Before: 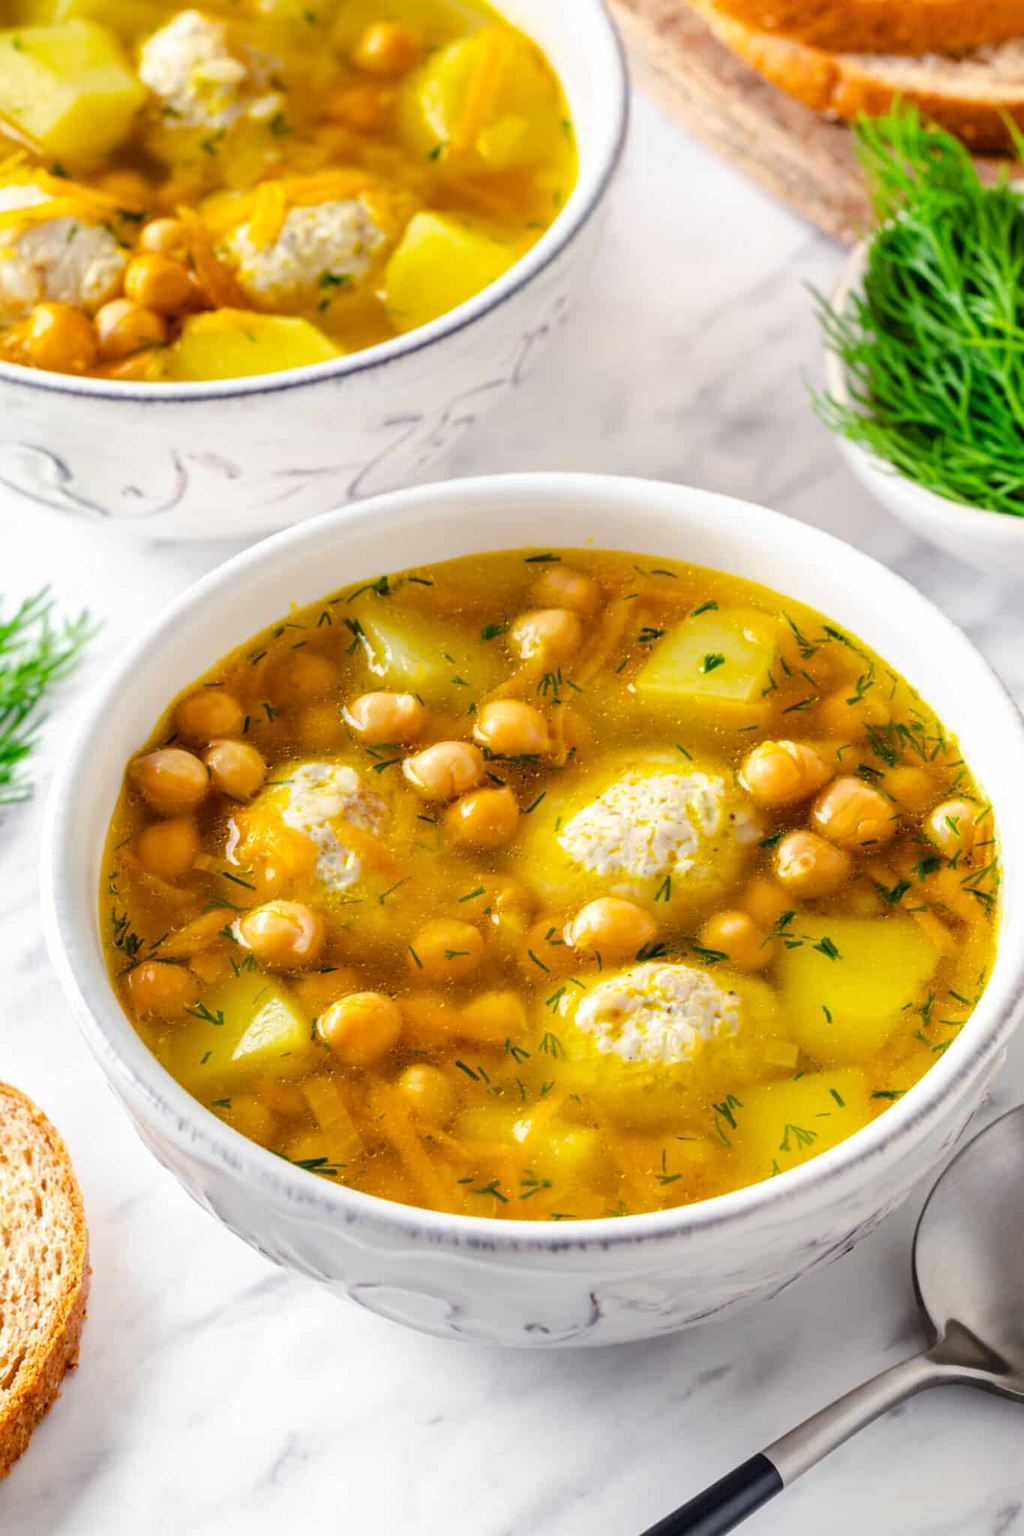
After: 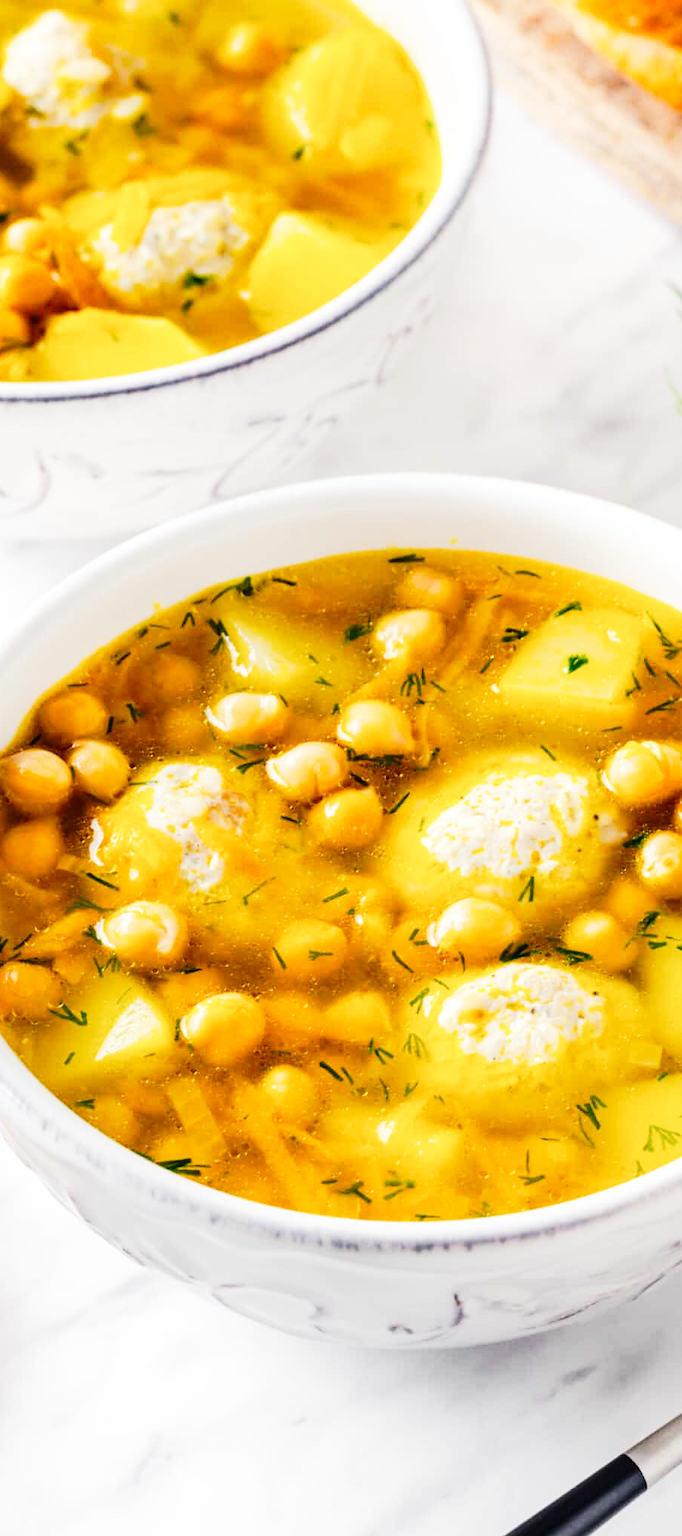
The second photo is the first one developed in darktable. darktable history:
crop and rotate: left 13.342%, right 20.057%
tone equalizer: -8 EV -0.392 EV, -7 EV -0.413 EV, -6 EV -0.347 EV, -5 EV -0.183 EV, -3 EV 0.254 EV, -2 EV 0.327 EV, -1 EV 0.406 EV, +0 EV 0.391 EV, edges refinement/feathering 500, mask exposure compensation -1.57 EV, preserve details no
tone curve: curves: ch0 [(0, 0.005) (0.103, 0.081) (0.196, 0.197) (0.391, 0.469) (0.491, 0.585) (0.638, 0.751) (0.822, 0.886) (0.997, 0.959)]; ch1 [(0, 0) (0.172, 0.123) (0.324, 0.253) (0.396, 0.388) (0.474, 0.479) (0.499, 0.498) (0.529, 0.528) (0.579, 0.614) (0.633, 0.677) (0.812, 0.856) (1, 1)]; ch2 [(0, 0) (0.411, 0.424) (0.459, 0.478) (0.5, 0.501) (0.517, 0.526) (0.553, 0.583) (0.609, 0.646) (0.708, 0.768) (0.839, 0.916) (1, 1)], preserve colors none
